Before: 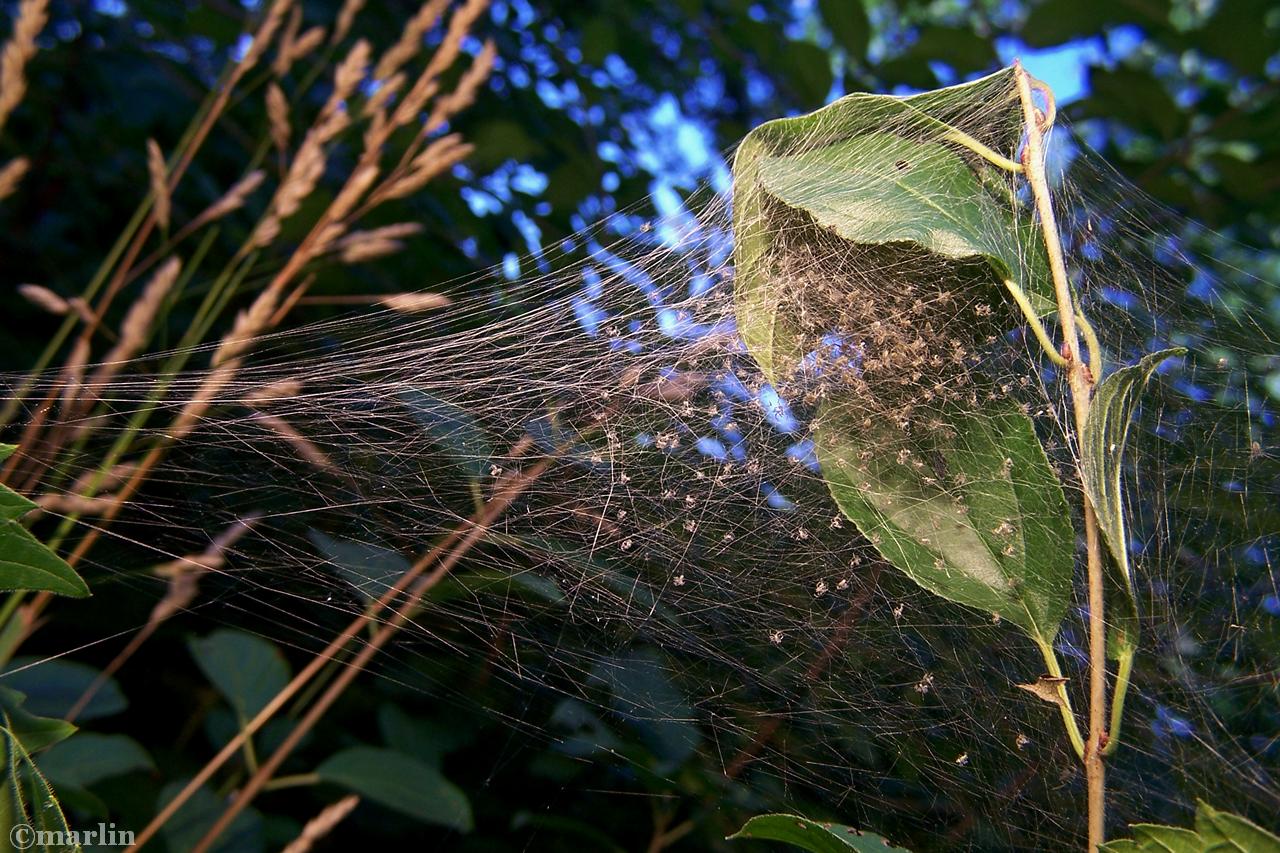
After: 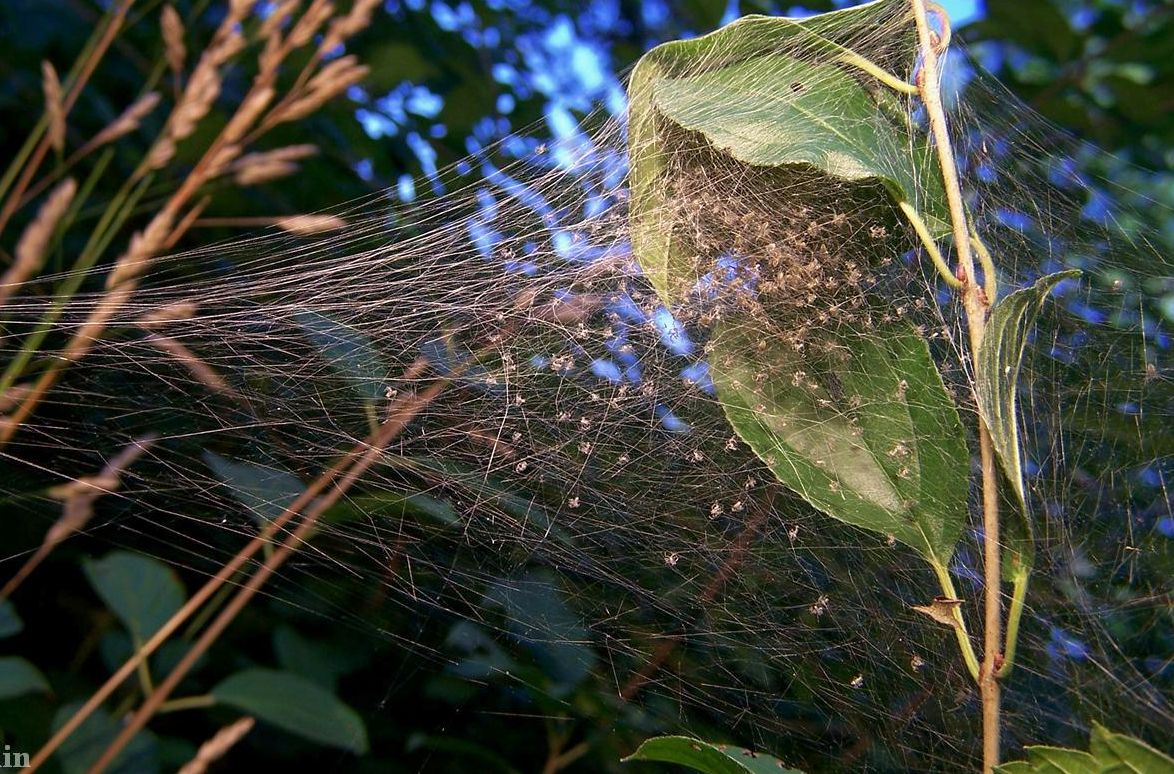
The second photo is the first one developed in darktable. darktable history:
crop and rotate: left 8.262%, top 9.226%
rgb curve: curves: ch0 [(0, 0) (0.053, 0.068) (0.122, 0.128) (1, 1)]
